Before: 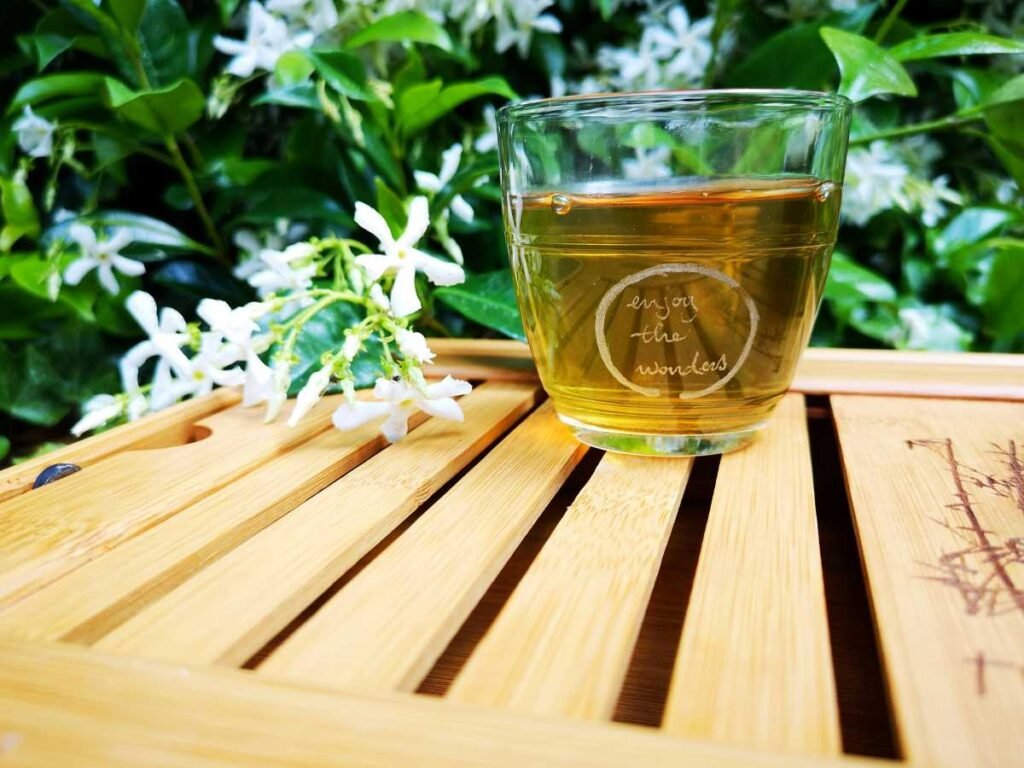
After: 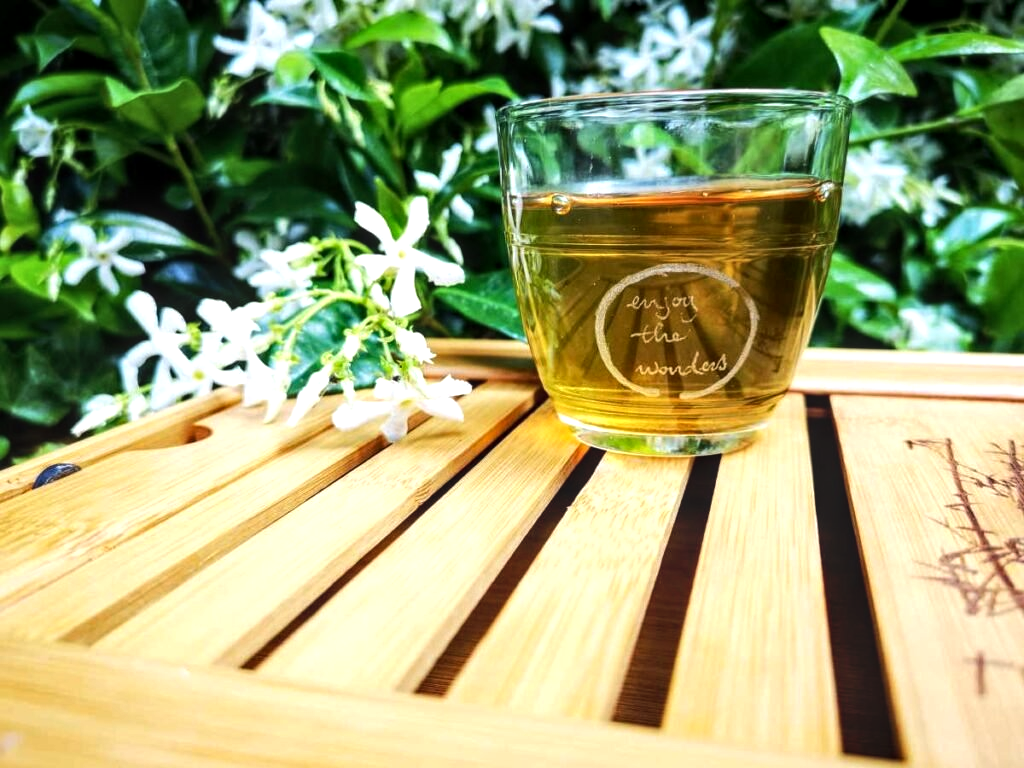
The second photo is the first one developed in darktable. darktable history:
color balance: on, module defaults
local contrast: detail 130%
tone equalizer: -8 EV -0.417 EV, -7 EV -0.389 EV, -6 EV -0.333 EV, -5 EV -0.222 EV, -3 EV 0.222 EV, -2 EV 0.333 EV, -1 EV 0.389 EV, +0 EV 0.417 EV, edges refinement/feathering 500, mask exposure compensation -1.57 EV, preserve details no
